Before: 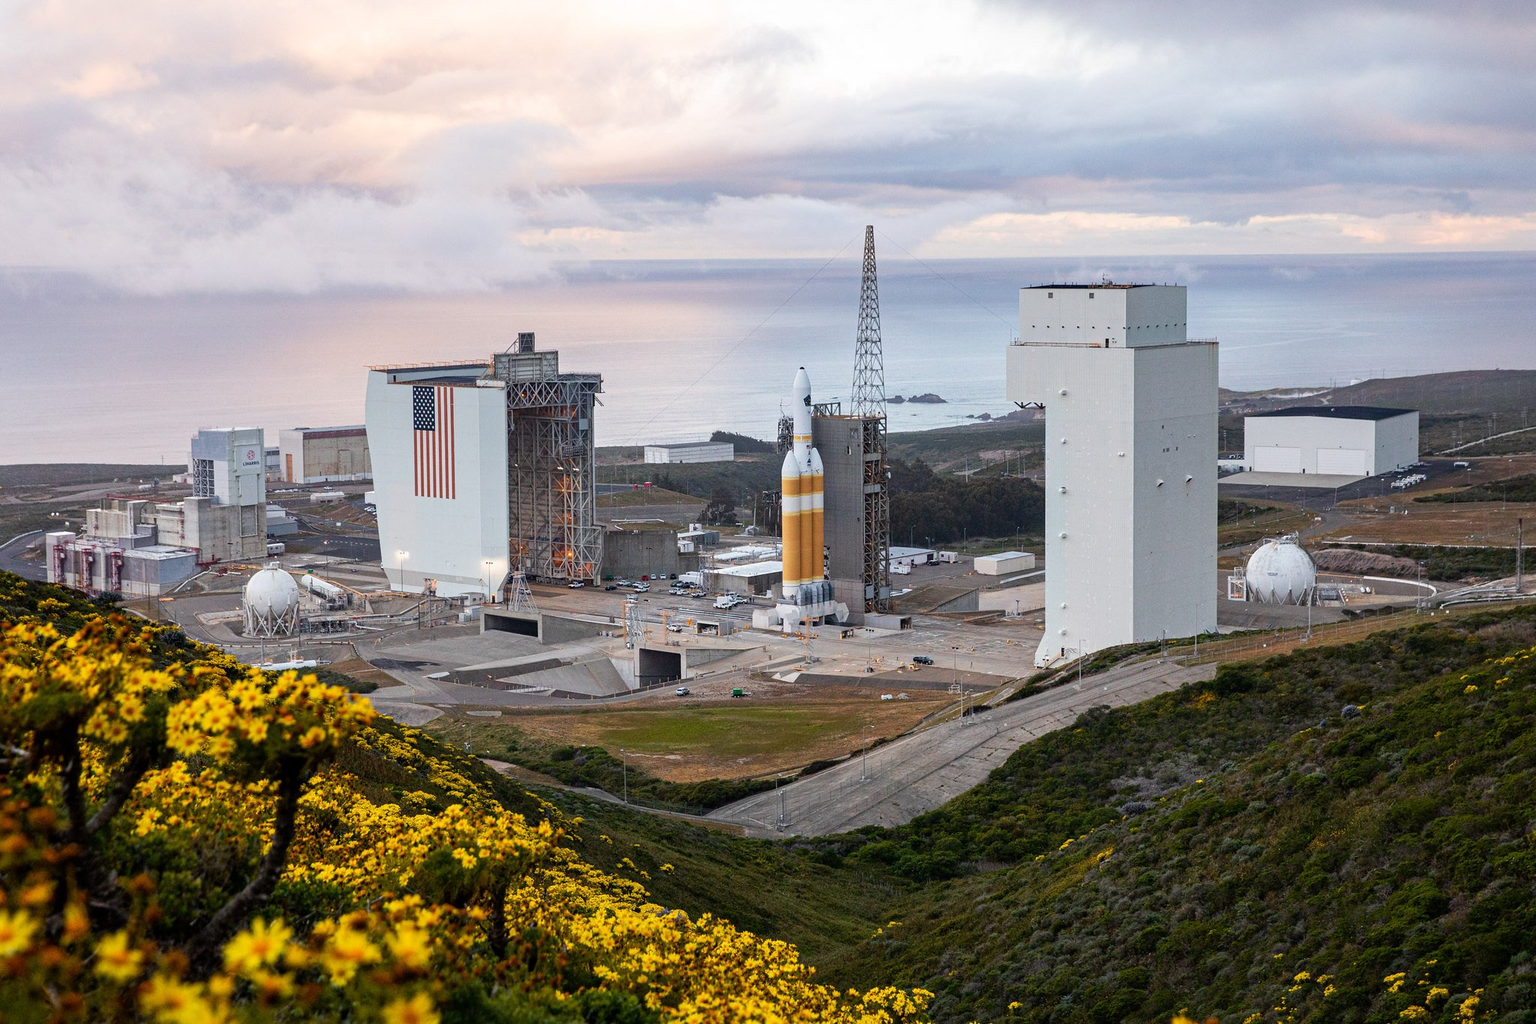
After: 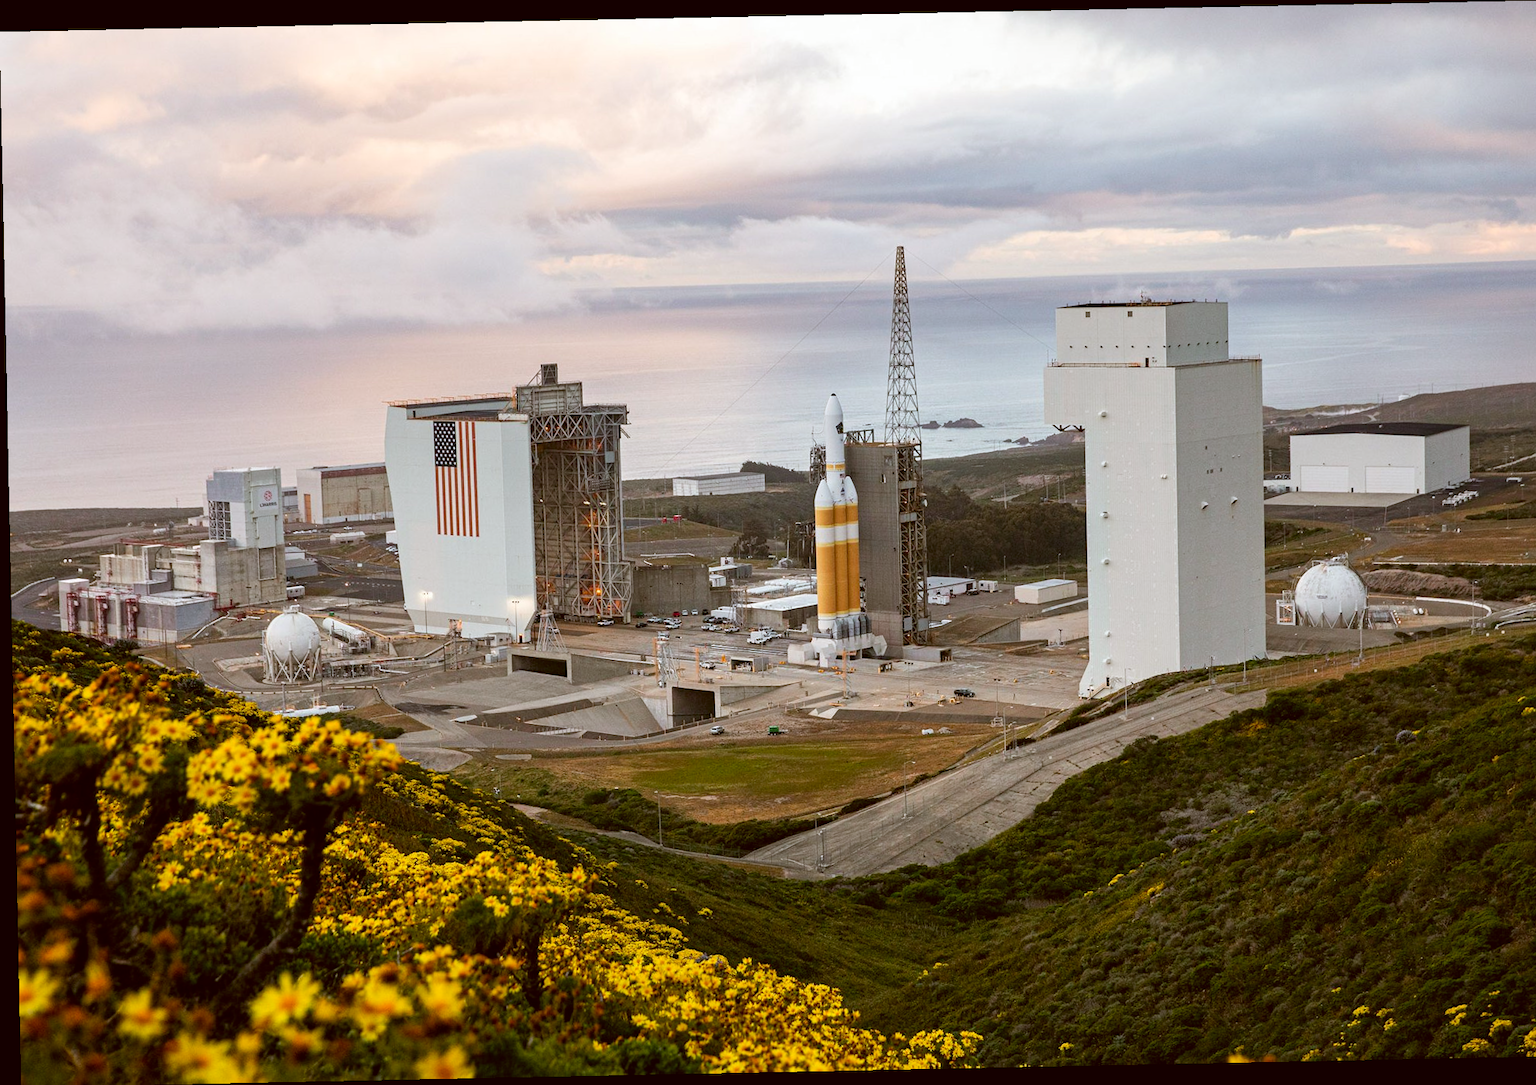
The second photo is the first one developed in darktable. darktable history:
crop: right 4.126%, bottom 0.031%
color correction: highlights a* -0.482, highlights b* 0.161, shadows a* 4.66, shadows b* 20.72
rotate and perspective: rotation -1.17°, automatic cropping off
